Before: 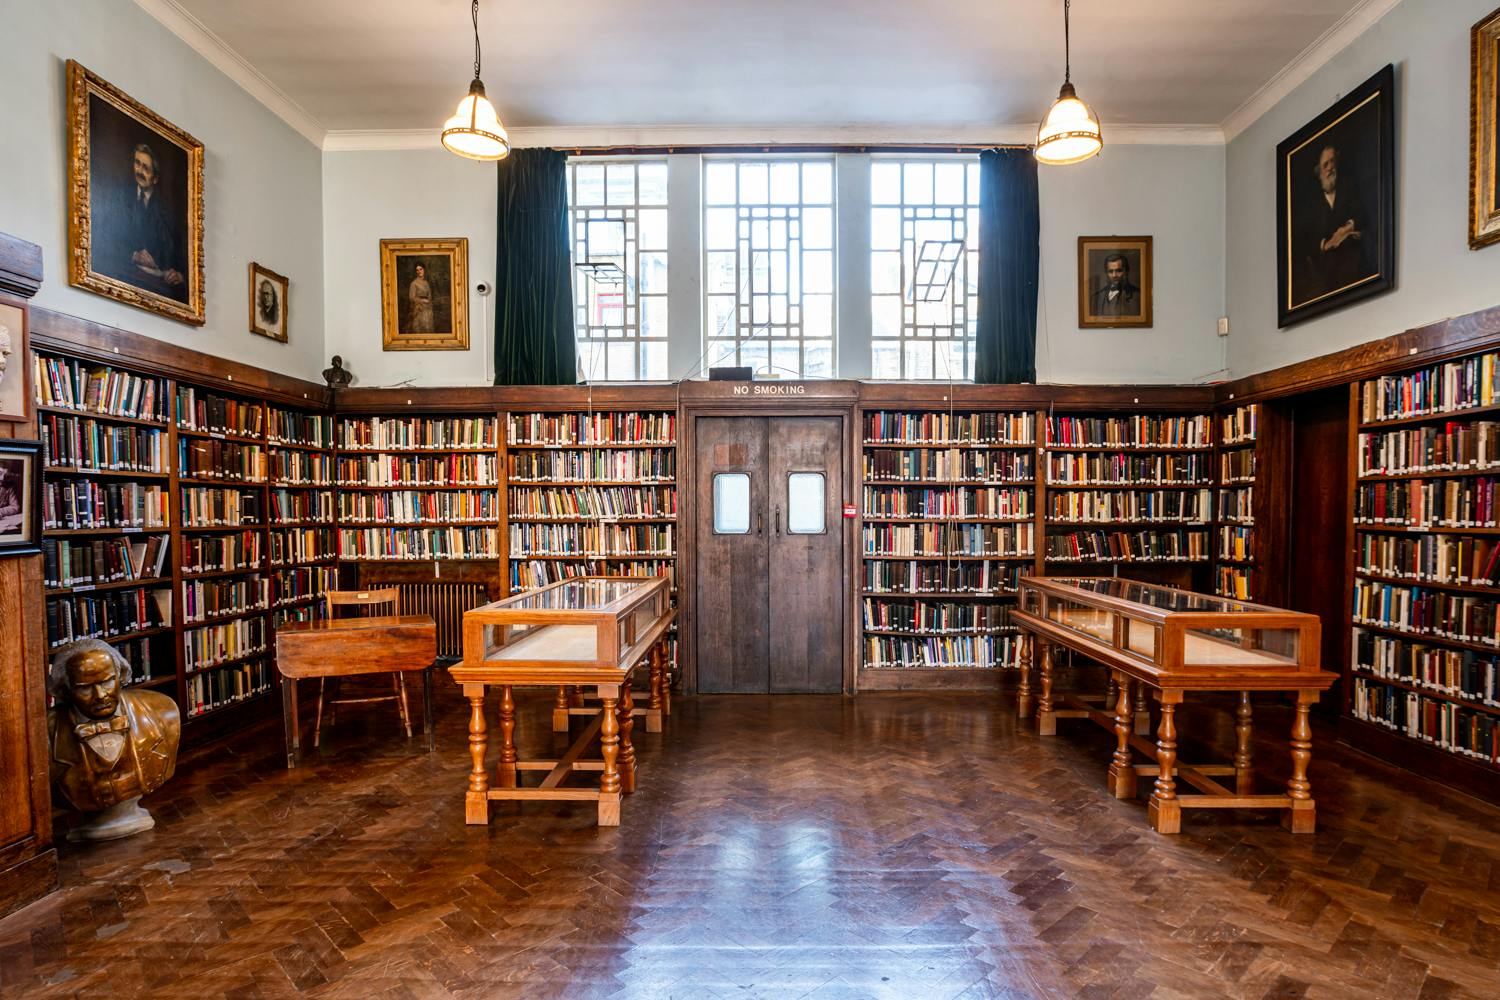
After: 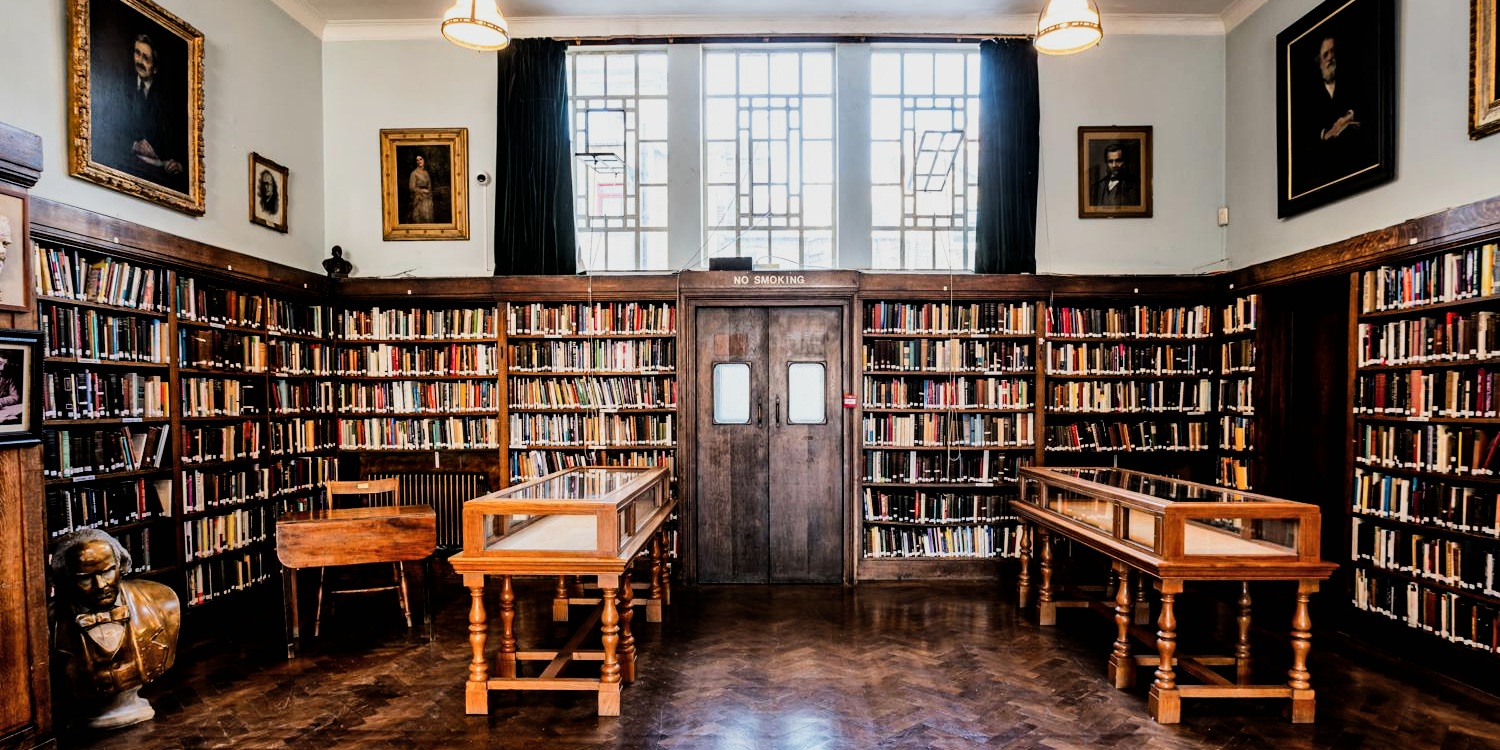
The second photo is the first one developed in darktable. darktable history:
filmic rgb: black relative exposure -5.13 EV, white relative exposure 3.55 EV, hardness 3.16, contrast 1.394, highlights saturation mix -49.32%
shadows and highlights: shadows 36.81, highlights -27.56, soften with gaussian
crop: top 11.056%, bottom 13.888%
